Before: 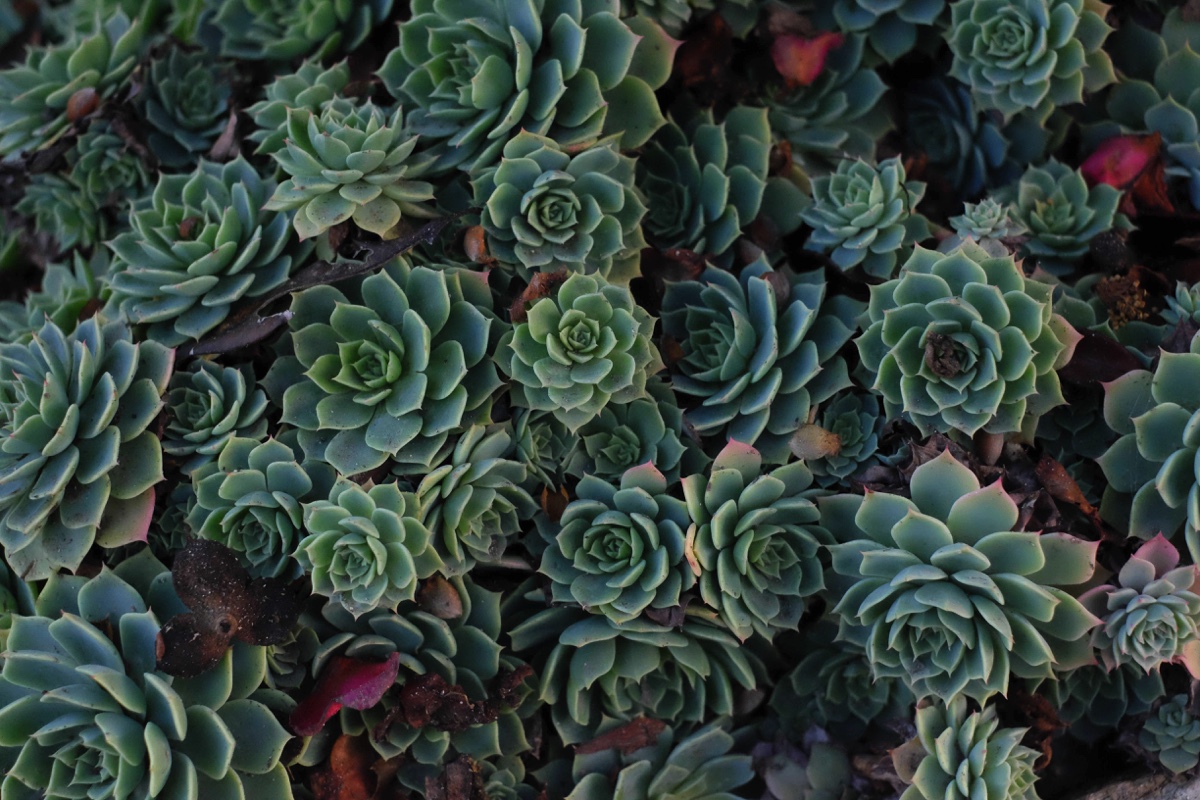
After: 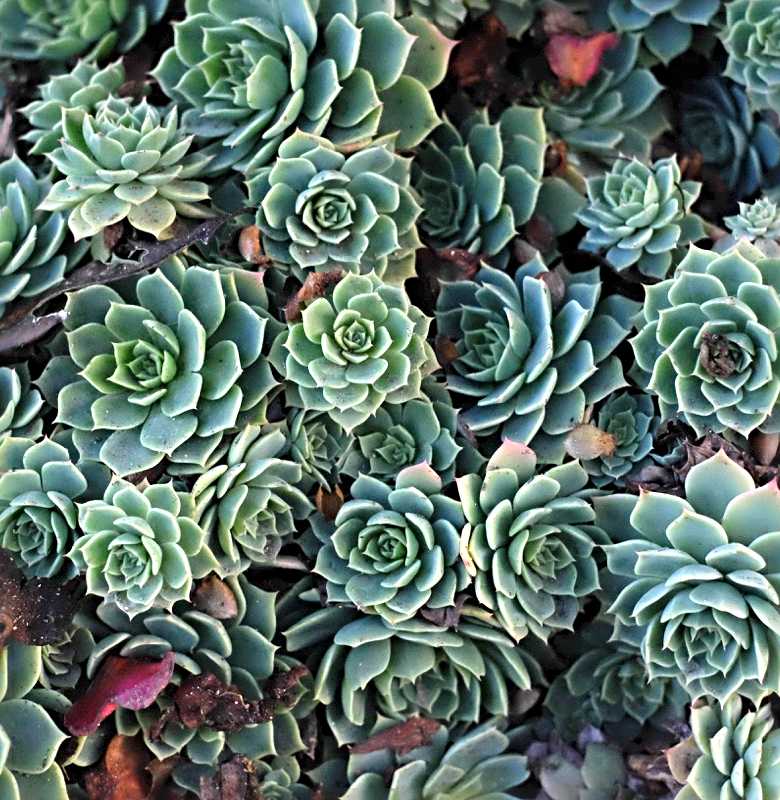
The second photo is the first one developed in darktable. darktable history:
crop and rotate: left 18.776%, right 16.215%
exposure: black level correction 0, exposure 1.097 EV, compensate exposure bias true, compensate highlight preservation false
sharpen: radius 4.872
